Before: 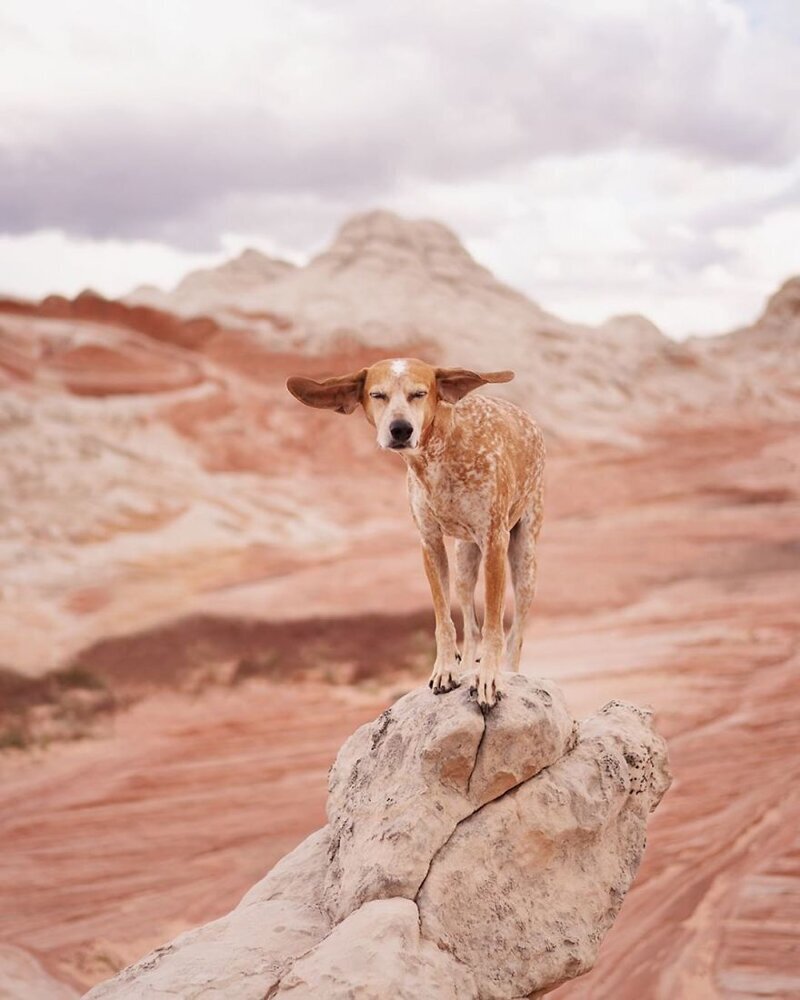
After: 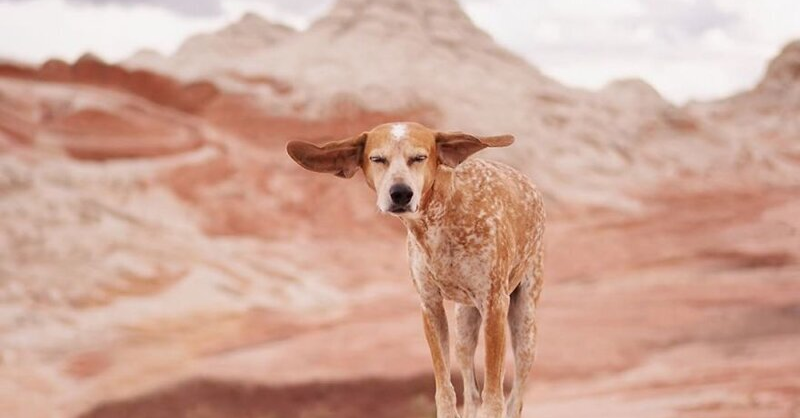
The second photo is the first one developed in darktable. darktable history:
crop and rotate: top 23.637%, bottom 34.474%
